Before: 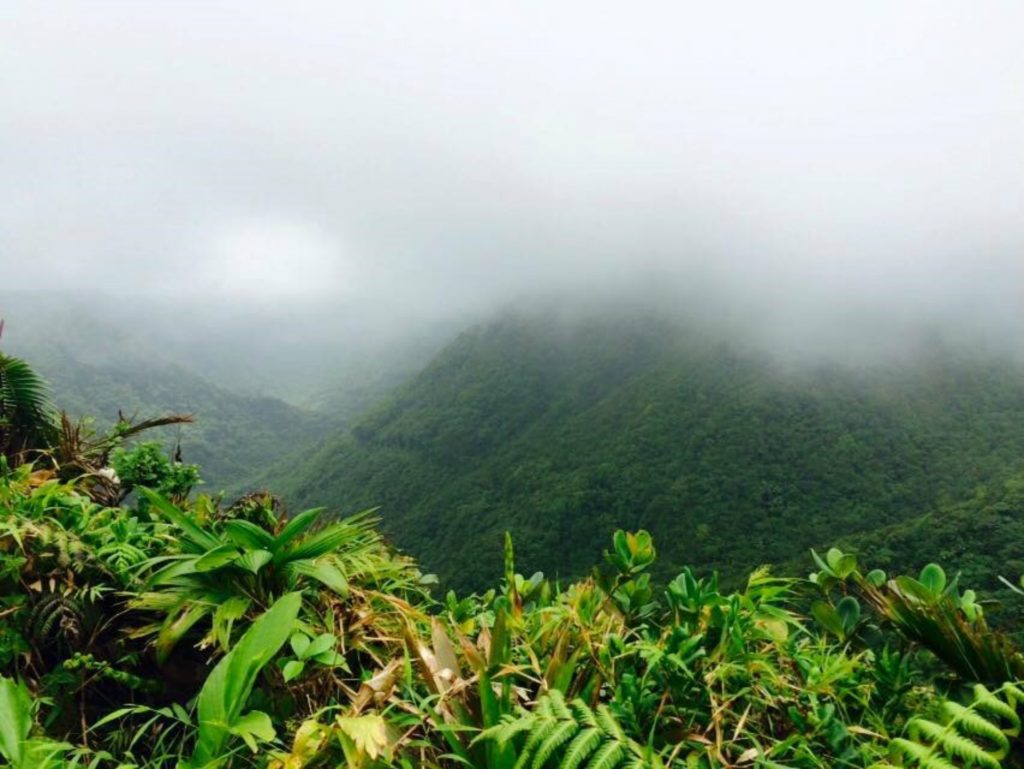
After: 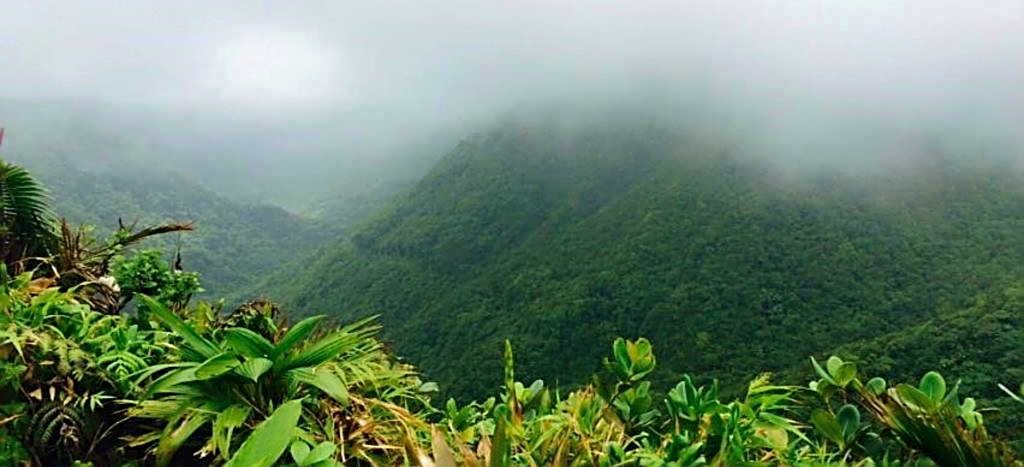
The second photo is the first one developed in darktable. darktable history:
crop and rotate: top 25.226%, bottom 14.007%
sharpen: amount 0.905
tone equalizer: edges refinement/feathering 500, mask exposure compensation -1.57 EV, preserve details no
velvia: on, module defaults
